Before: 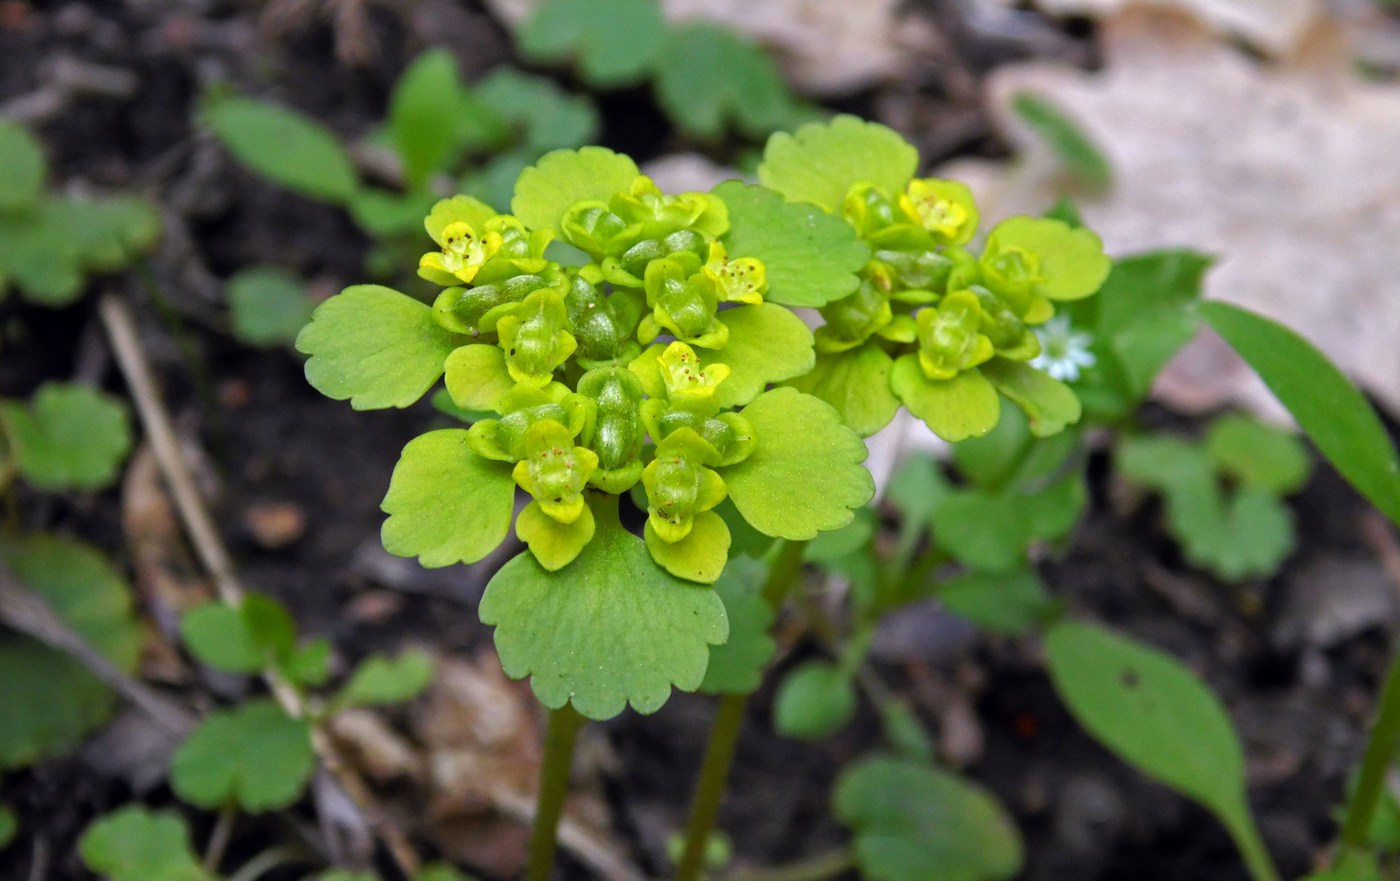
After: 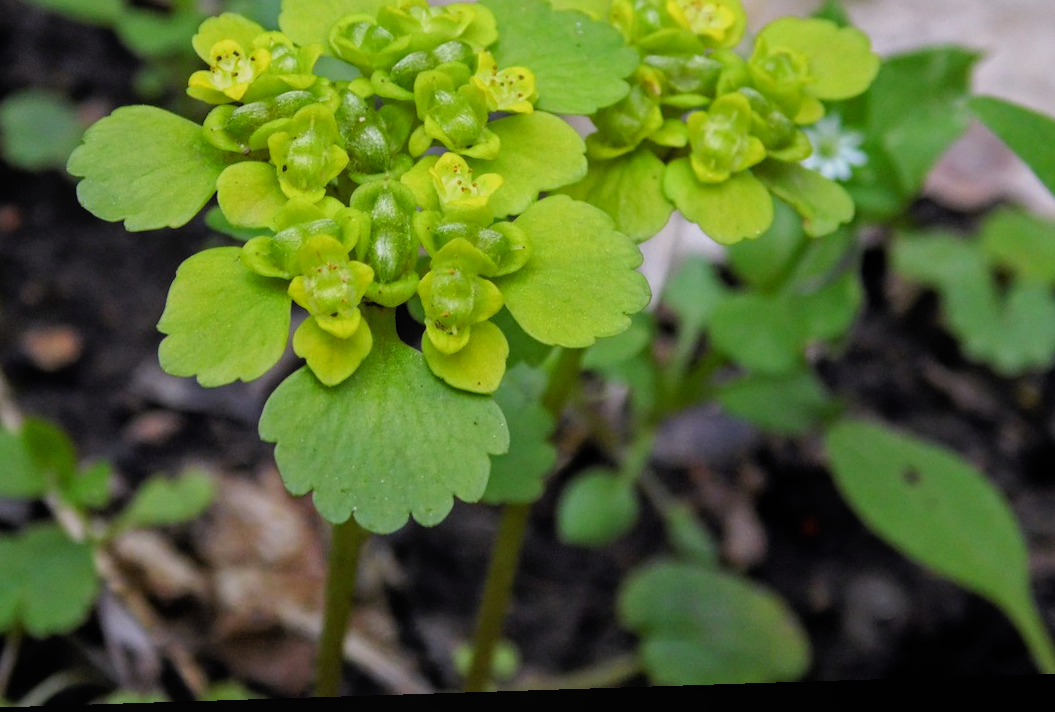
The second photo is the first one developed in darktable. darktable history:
crop: left 16.871%, top 22.857%, right 9.116%
local contrast: detail 110%
rotate and perspective: rotation -1.77°, lens shift (horizontal) 0.004, automatic cropping off
filmic rgb: black relative exposure -8.15 EV, white relative exposure 3.76 EV, hardness 4.46
